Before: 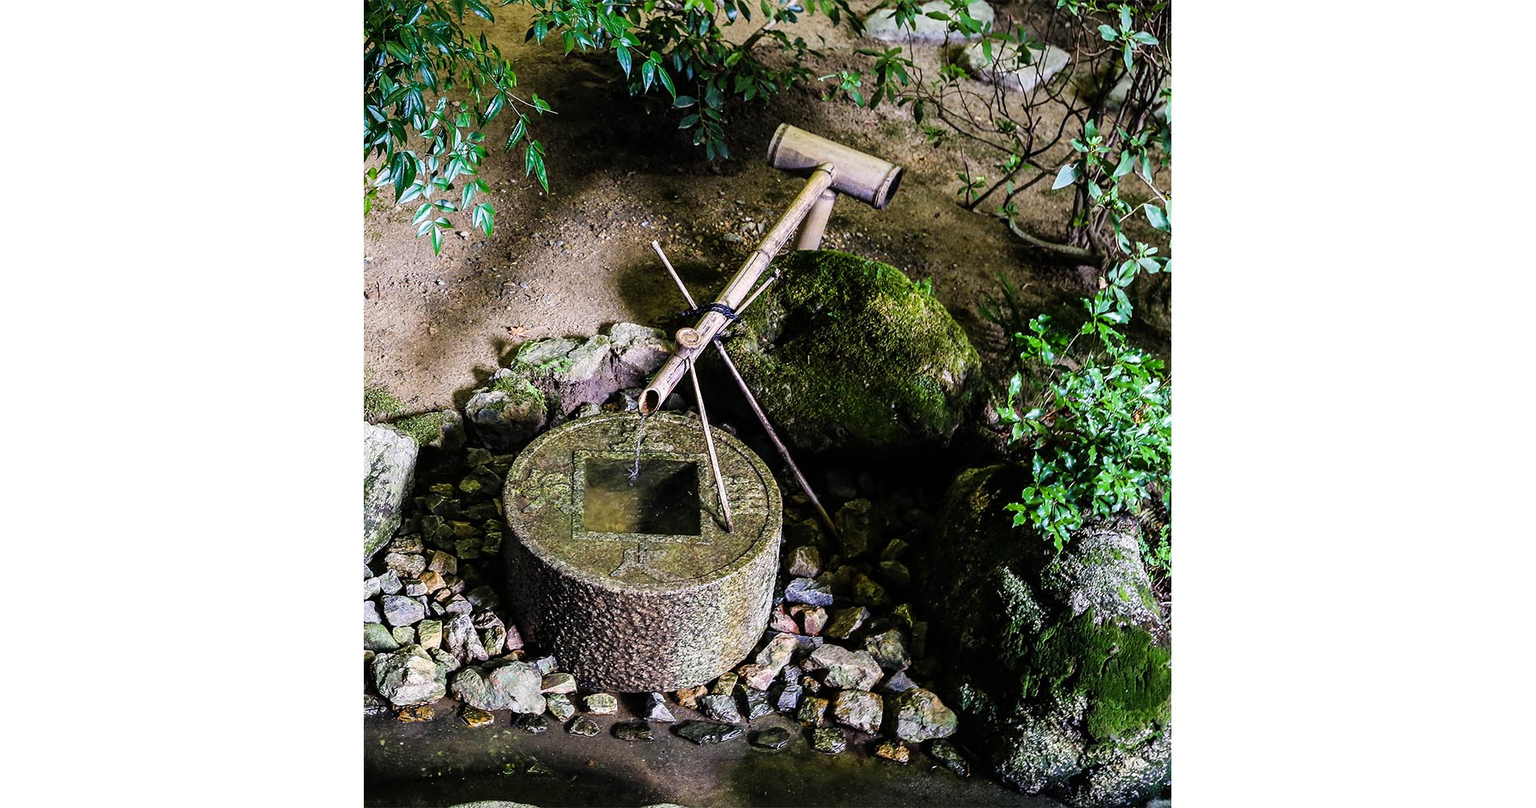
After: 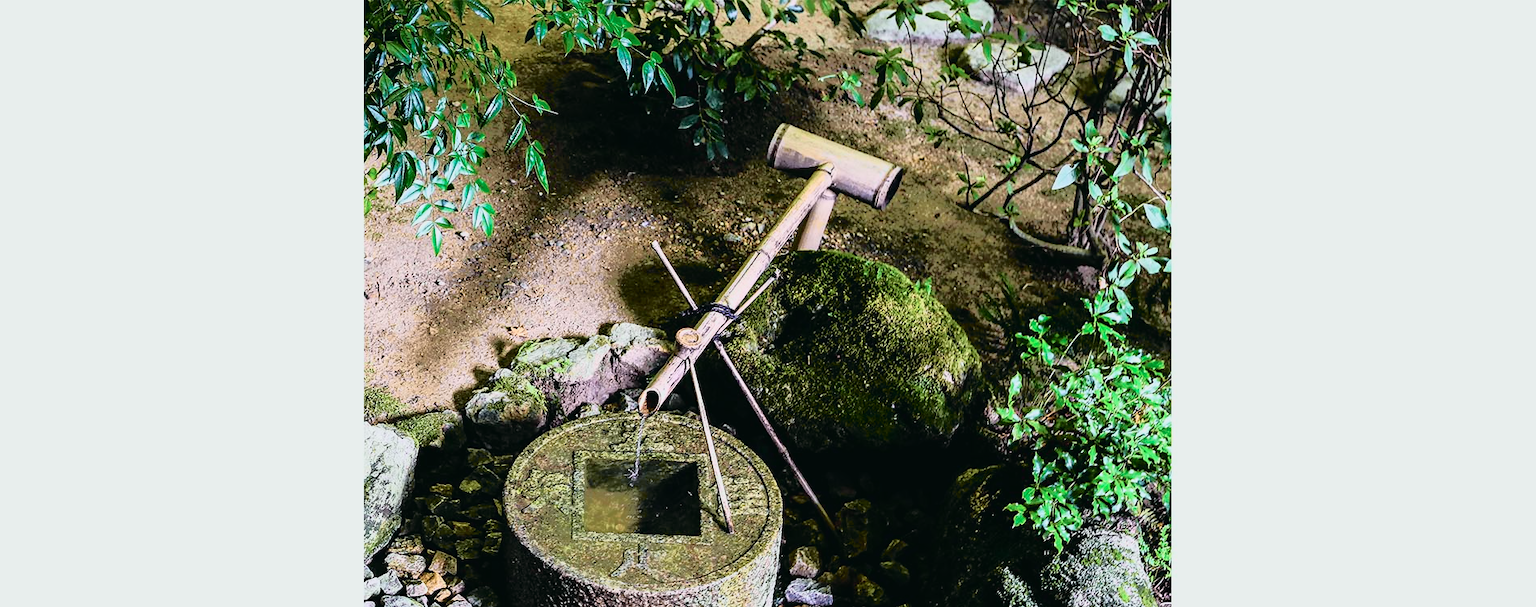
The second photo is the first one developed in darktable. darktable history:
crop: bottom 24.882%
tone curve: curves: ch0 [(0, 0) (0.081, 0.033) (0.192, 0.124) (0.283, 0.238) (0.407, 0.476) (0.495, 0.521) (0.661, 0.756) (0.788, 0.87) (1, 0.951)]; ch1 [(0, 0) (0.161, 0.092) (0.35, 0.33) (0.392, 0.392) (0.427, 0.426) (0.479, 0.472) (0.505, 0.497) (0.521, 0.524) (0.567, 0.56) (0.583, 0.592) (0.625, 0.627) (0.678, 0.733) (1, 1)]; ch2 [(0, 0) (0.346, 0.362) (0.404, 0.427) (0.502, 0.499) (0.531, 0.523) (0.544, 0.561) (0.58, 0.59) (0.629, 0.642) (0.717, 0.678) (1, 1)], color space Lab, independent channels, preserve colors none
contrast brightness saturation: contrast -0.095, brightness 0.044, saturation 0.077
exposure: black level correction 0.001, compensate highlight preservation false
